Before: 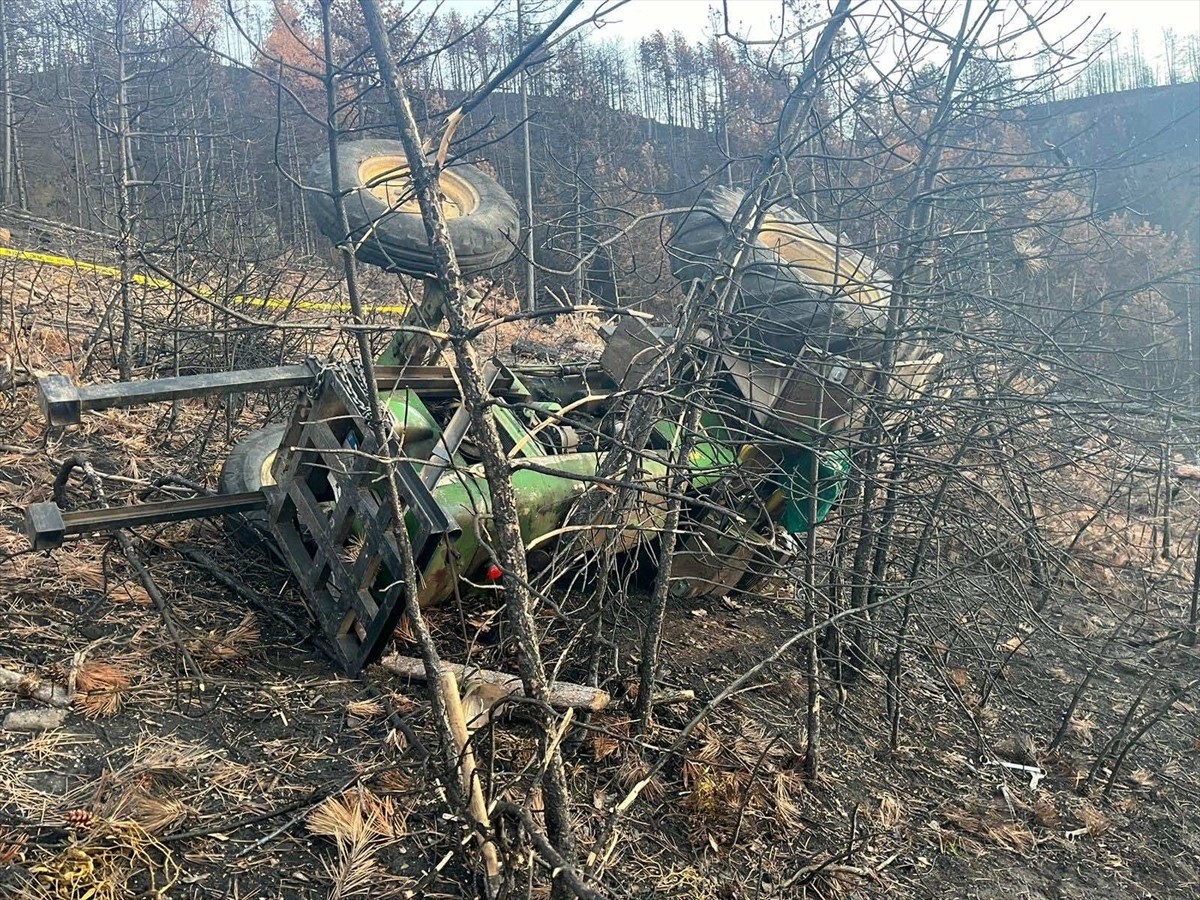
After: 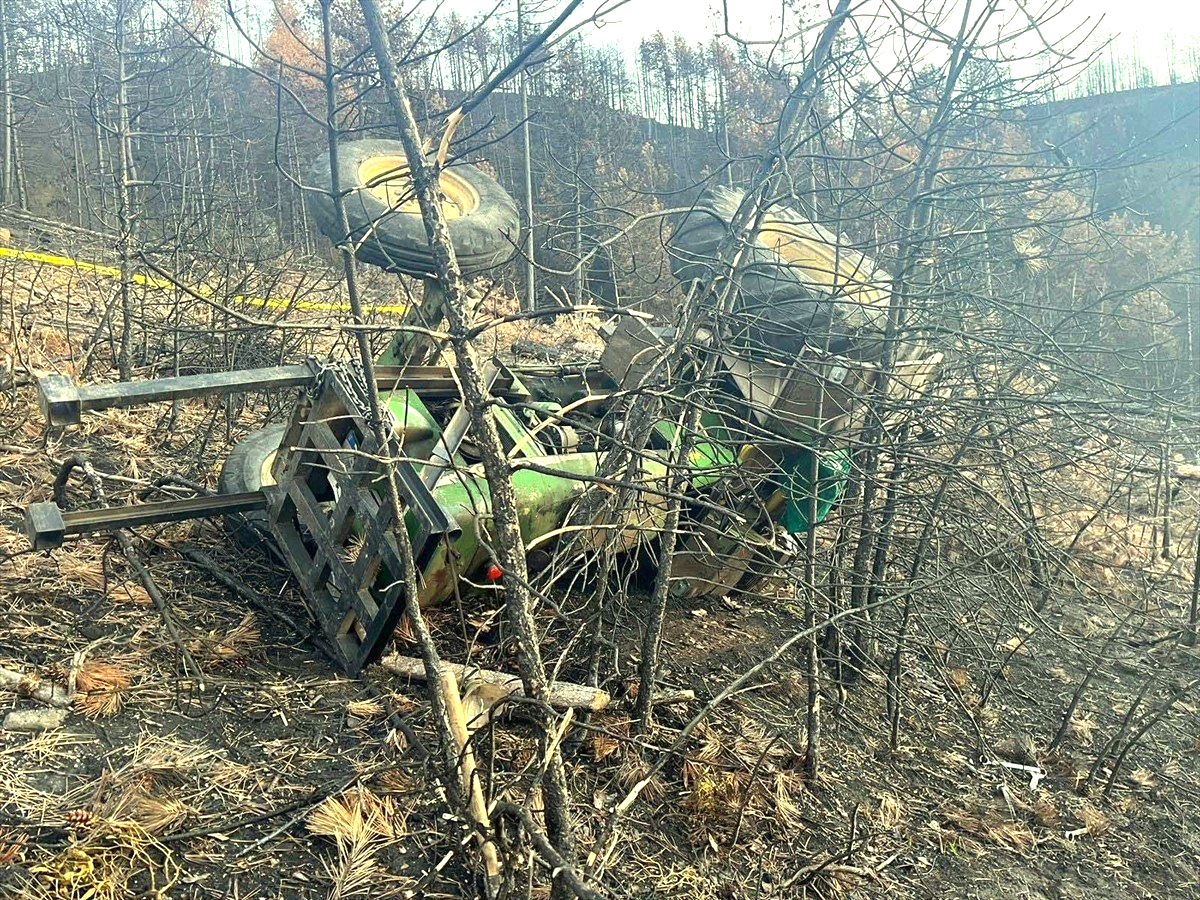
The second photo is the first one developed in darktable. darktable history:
color correction: highlights a* -5.8, highlights b* 11.03
exposure: exposure 0.601 EV, compensate highlight preservation false
